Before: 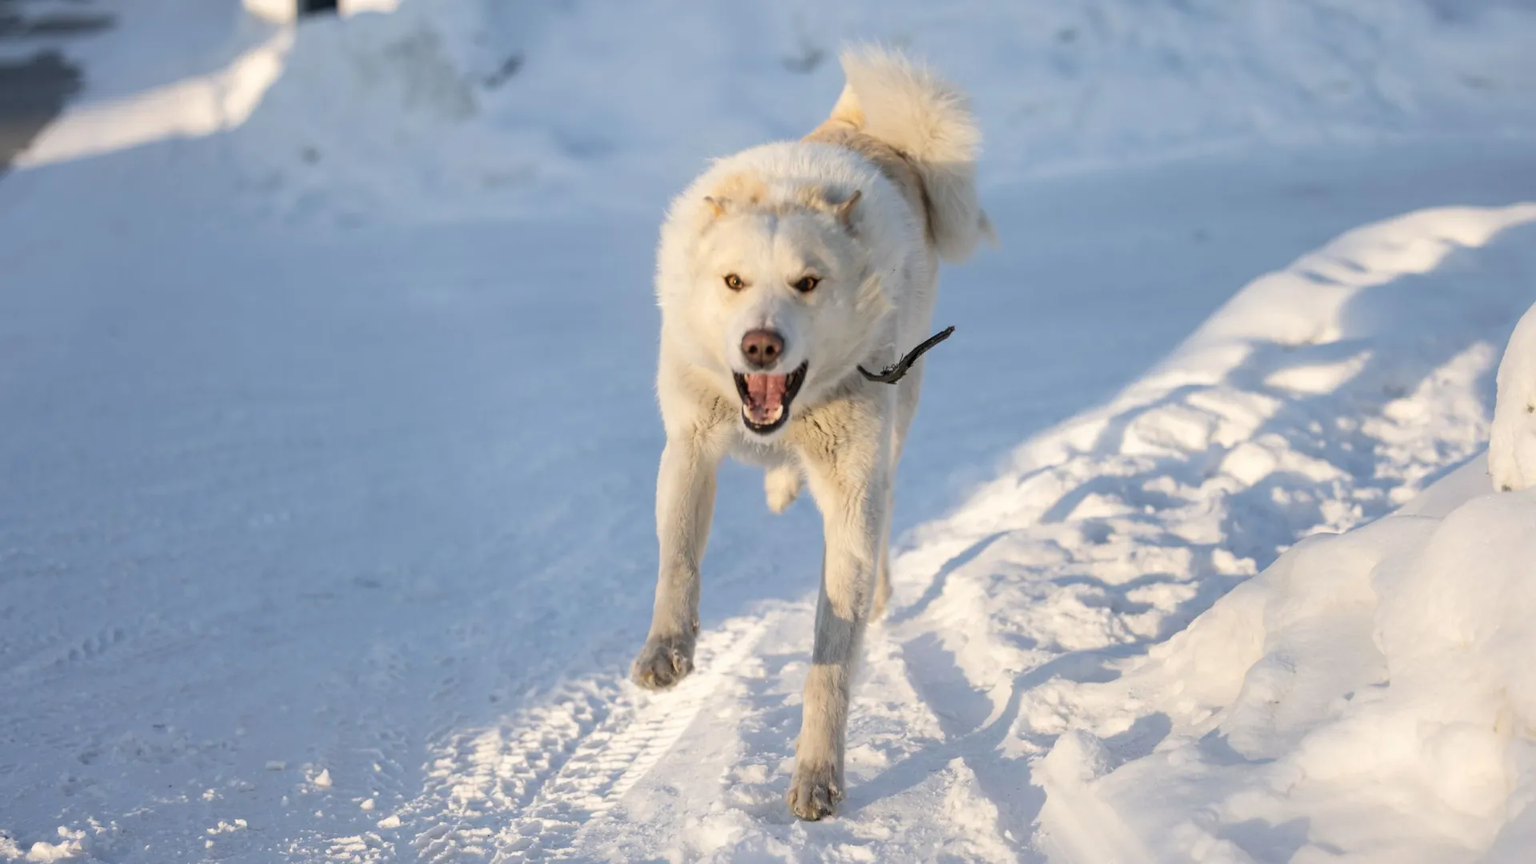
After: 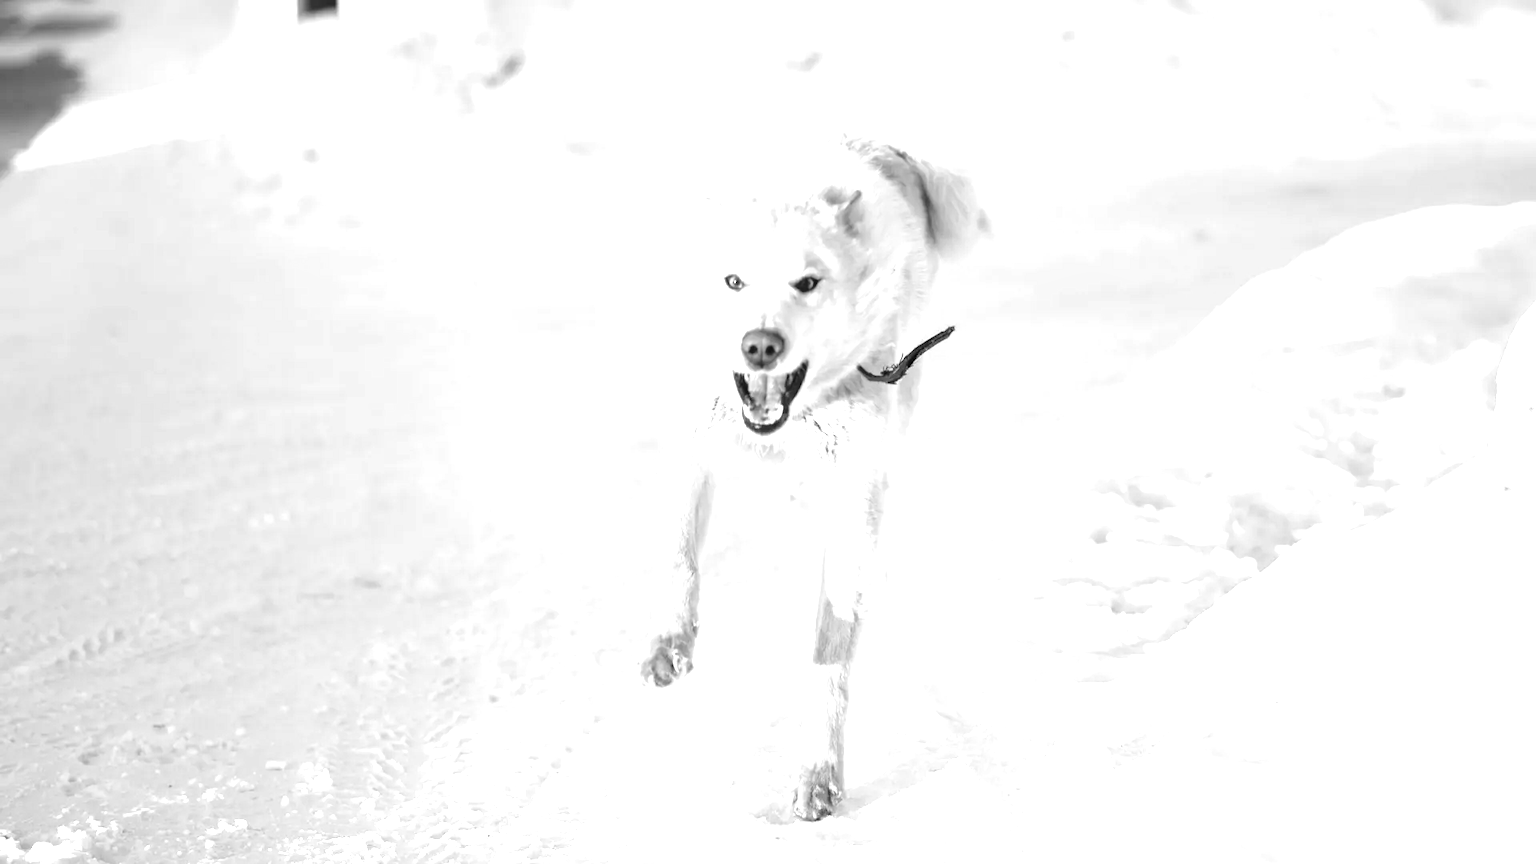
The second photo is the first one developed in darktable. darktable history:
color balance: contrast fulcrum 17.78%
monochrome: size 3.1
tone equalizer: -8 EV -0.001 EV, -7 EV 0.001 EV, -6 EV -0.002 EV, -5 EV -0.003 EV, -4 EV -0.062 EV, -3 EV -0.222 EV, -2 EV -0.267 EV, -1 EV 0.105 EV, +0 EV 0.303 EV
exposure: black level correction -0.002, exposure 1.35 EV, compensate highlight preservation false
